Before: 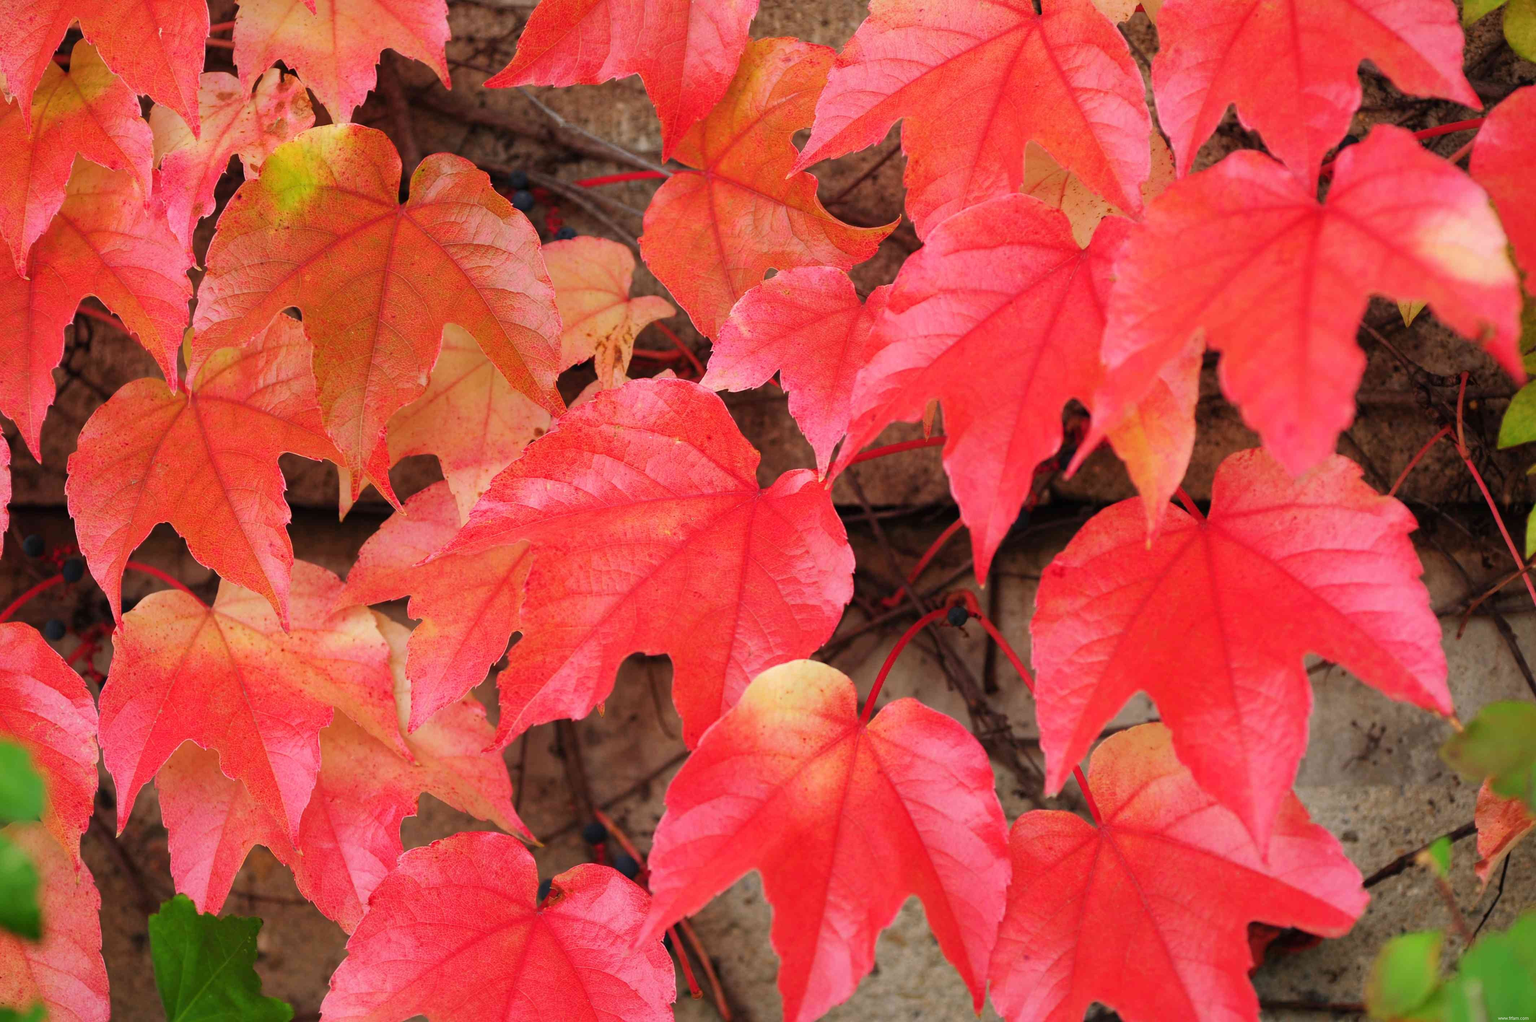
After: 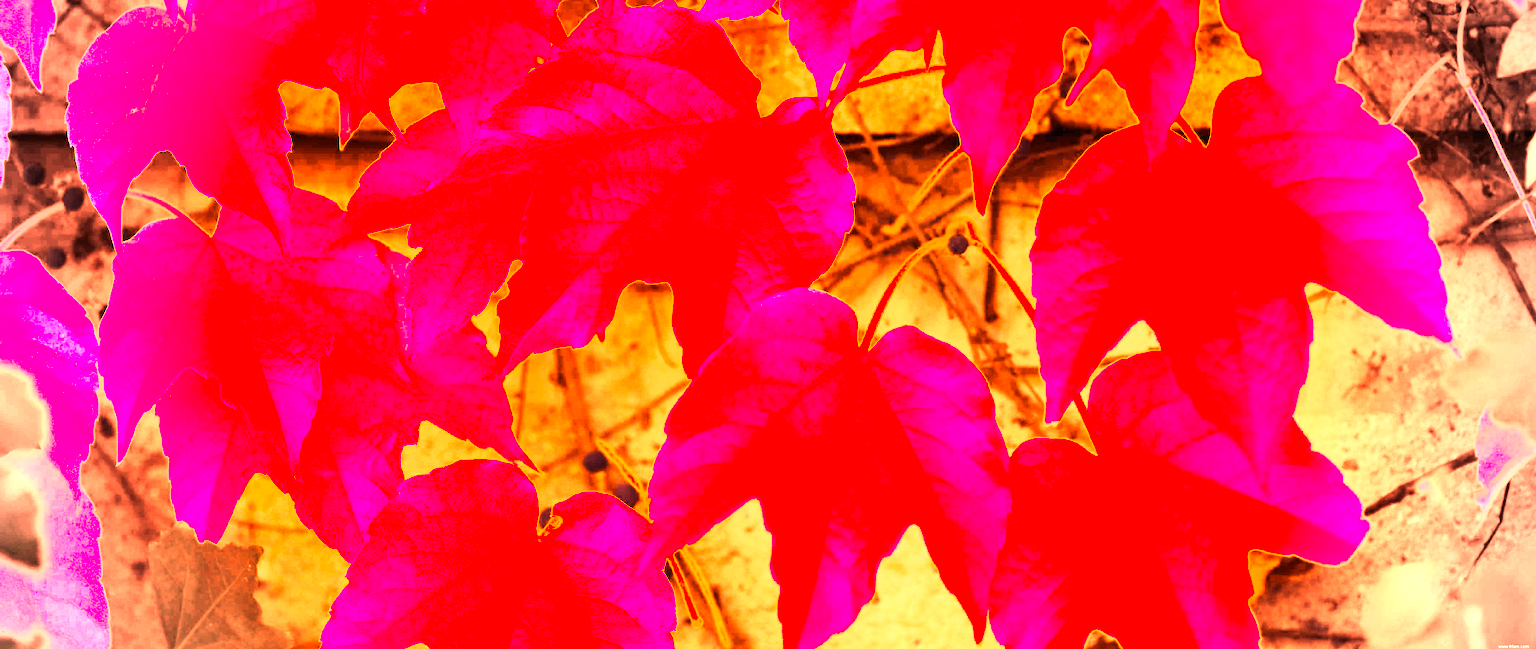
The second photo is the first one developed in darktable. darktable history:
vignetting: fall-off start 71.74%
color zones: curves: ch0 [(0.018, 0.548) (0.197, 0.654) (0.425, 0.447) (0.605, 0.658) (0.732, 0.579)]; ch1 [(0.105, 0.531) (0.224, 0.531) (0.386, 0.39) (0.618, 0.456) (0.732, 0.456) (0.956, 0.421)]; ch2 [(0.039, 0.583) (0.215, 0.465) (0.399, 0.544) (0.465, 0.548) (0.614, 0.447) (0.724, 0.43) (0.882, 0.623) (0.956, 0.632)]
shadows and highlights: radius 121.13, shadows 21.4, white point adjustment -9.72, highlights -14.39, soften with gaussian
crop and rotate: top 36.435%
white balance: red 4.26, blue 1.802
